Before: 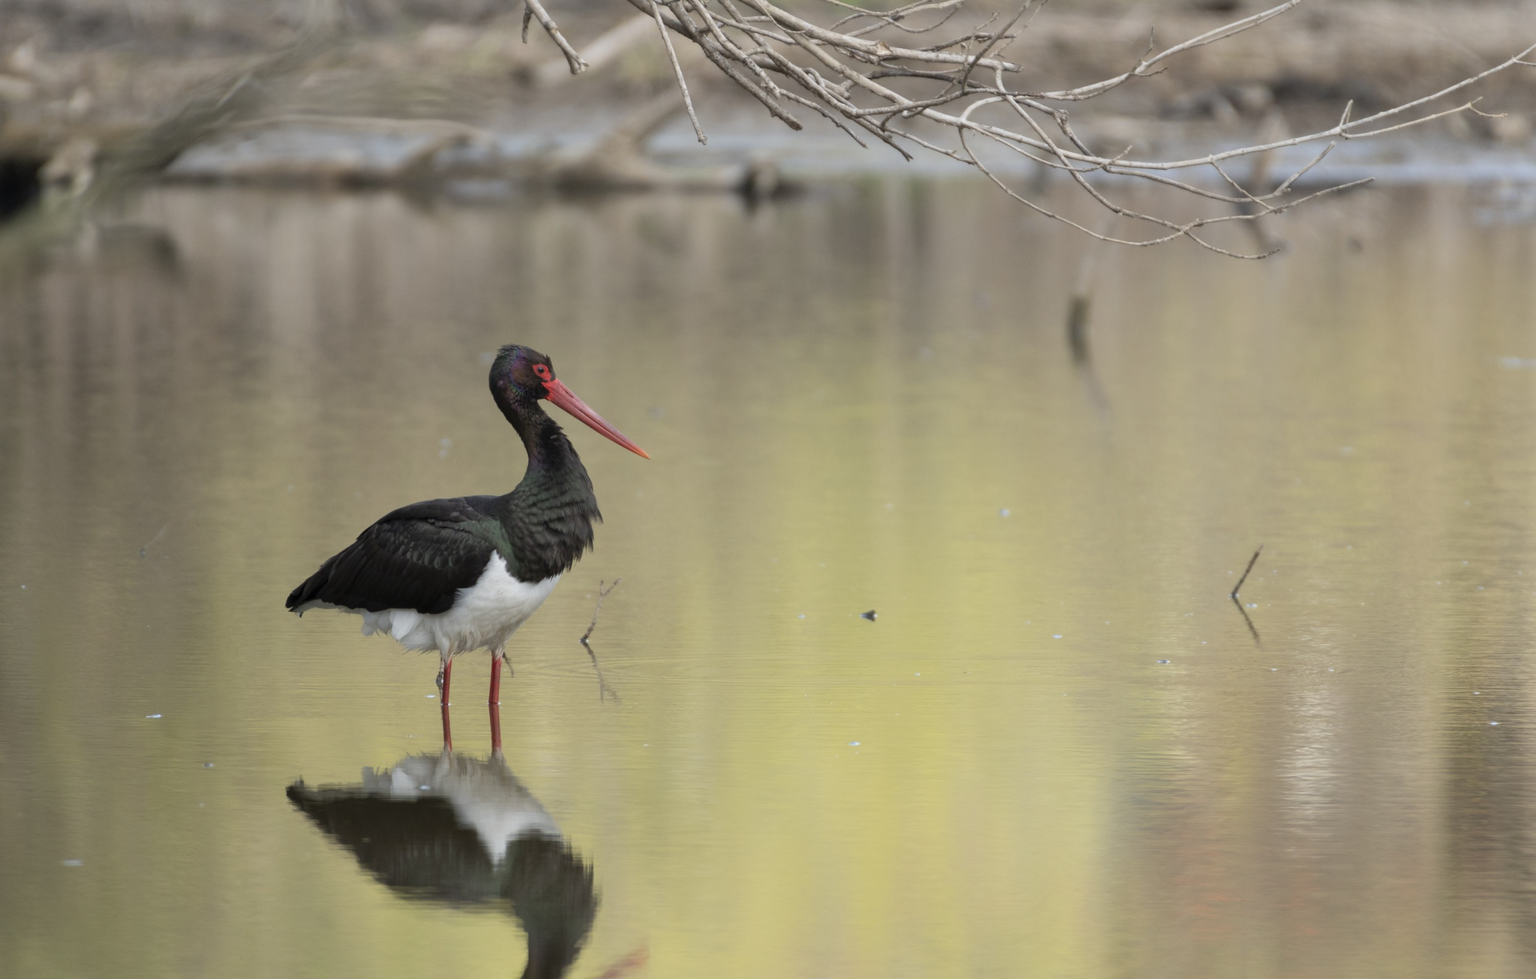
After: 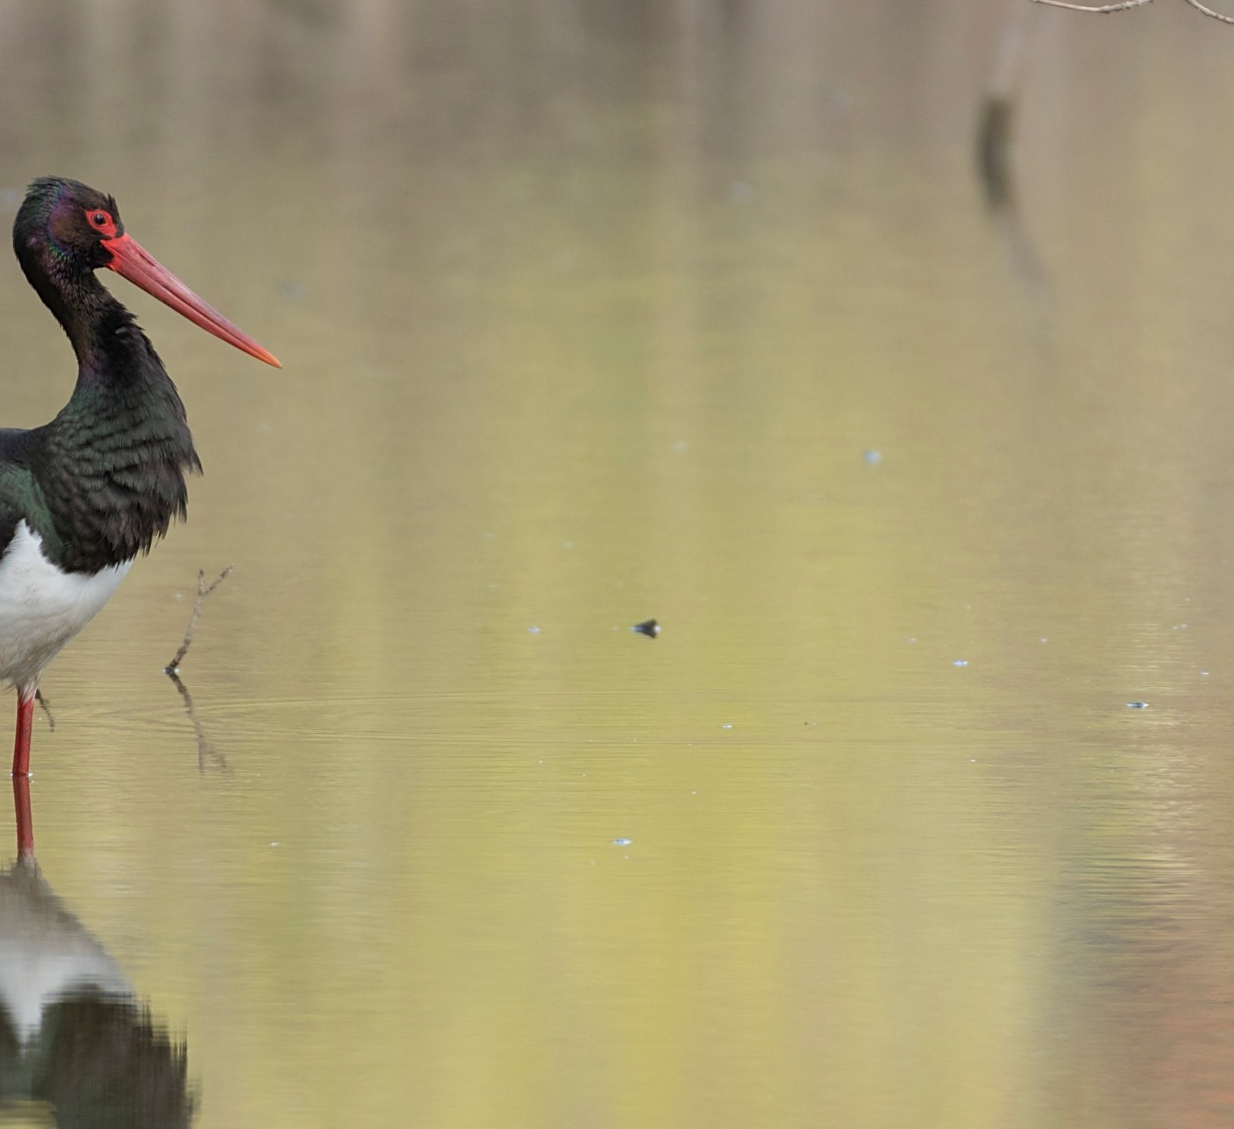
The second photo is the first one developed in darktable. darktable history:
exposure: exposure -0.056 EV, compensate highlight preservation false
shadows and highlights: shadows 31.78, highlights -31.5, soften with gaussian
sharpen: on, module defaults
crop: left 31.35%, top 24.392%, right 20.438%, bottom 6.384%
